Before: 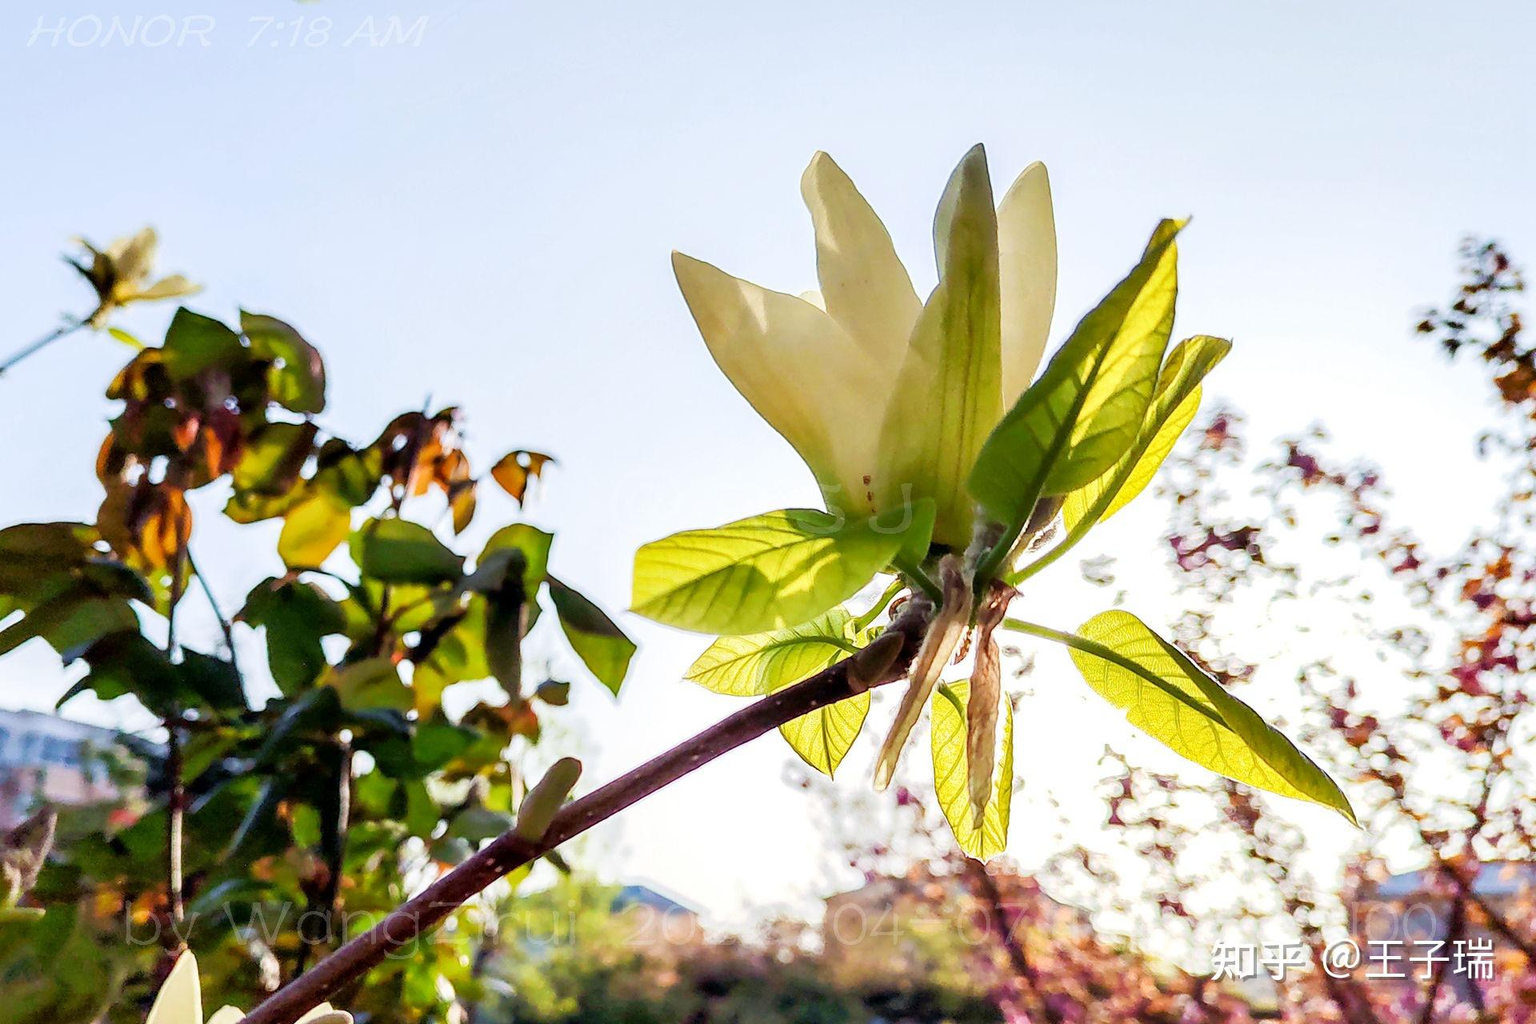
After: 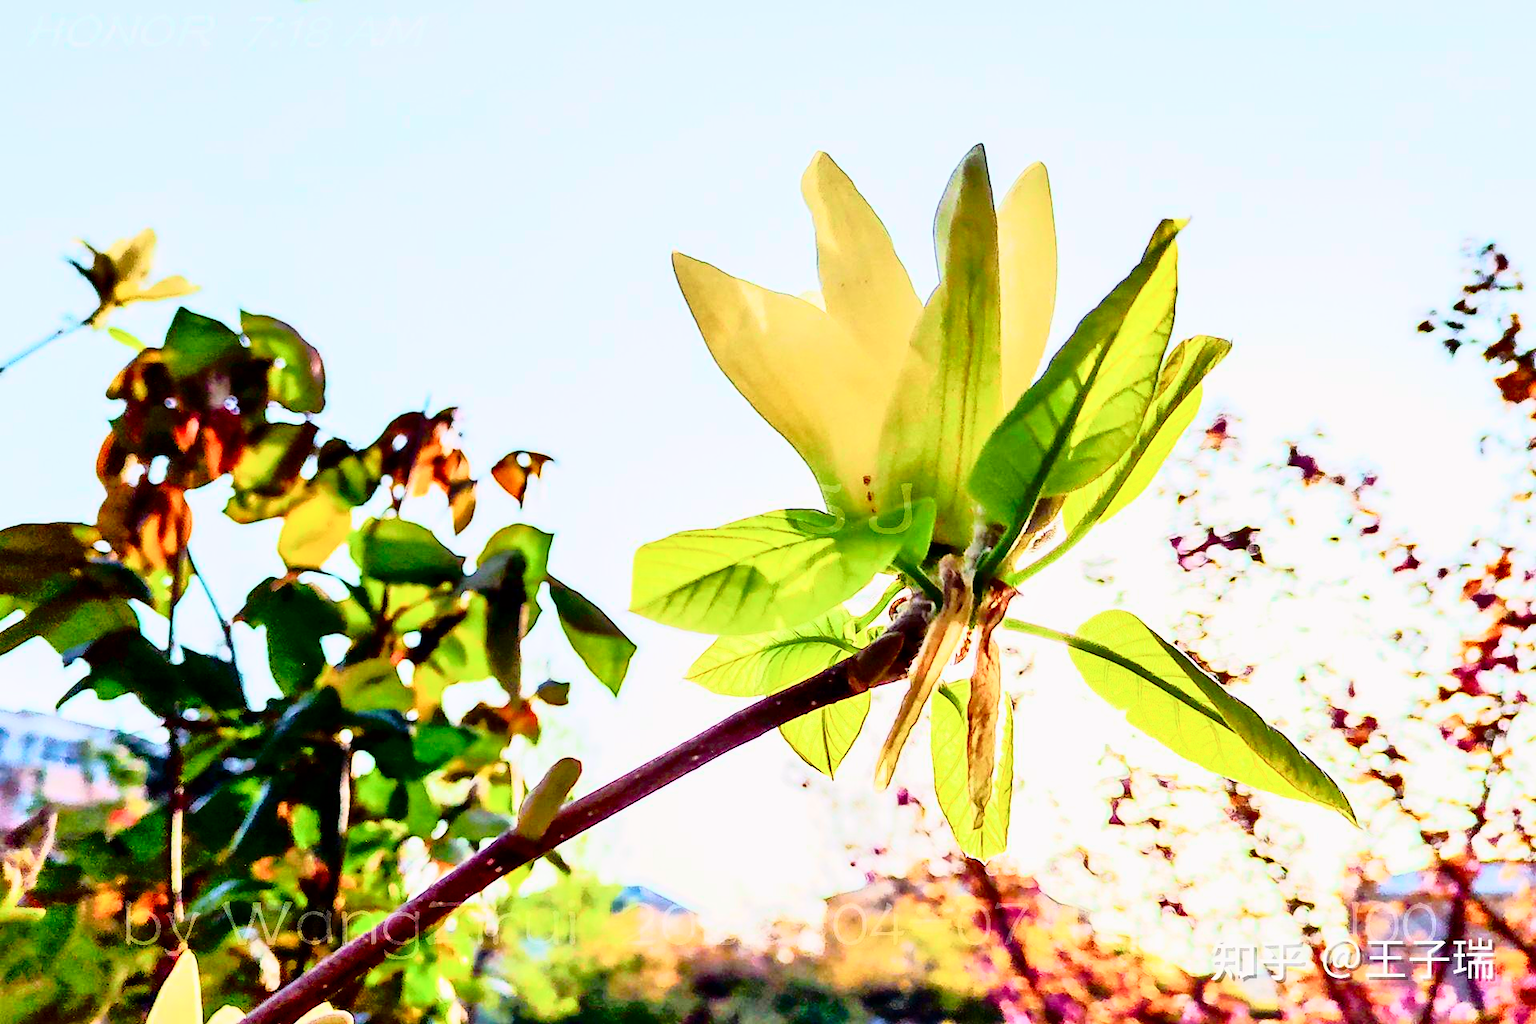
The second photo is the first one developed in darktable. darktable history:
rotate and perspective: automatic cropping off
tone curve: curves: ch0 [(0, 0) (0.187, 0.12) (0.392, 0.438) (0.704, 0.86) (0.858, 0.938) (1, 0.981)]; ch1 [(0, 0) (0.402, 0.36) (0.476, 0.456) (0.498, 0.501) (0.518, 0.521) (0.58, 0.598) (0.619, 0.663) (0.692, 0.744) (1, 1)]; ch2 [(0, 0) (0.427, 0.417) (0.483, 0.481) (0.503, 0.503) (0.526, 0.53) (0.563, 0.585) (0.626, 0.703) (0.699, 0.753) (0.997, 0.858)], color space Lab, independent channels
tone equalizer: -7 EV 0.15 EV, -6 EV 0.6 EV, -5 EV 1.15 EV, -4 EV 1.33 EV, -3 EV 1.15 EV, -2 EV 0.6 EV, -1 EV 0.15 EV, mask exposure compensation -0.5 EV
contrast brightness saturation: contrast 0.19, brightness -0.11, saturation 0.21
